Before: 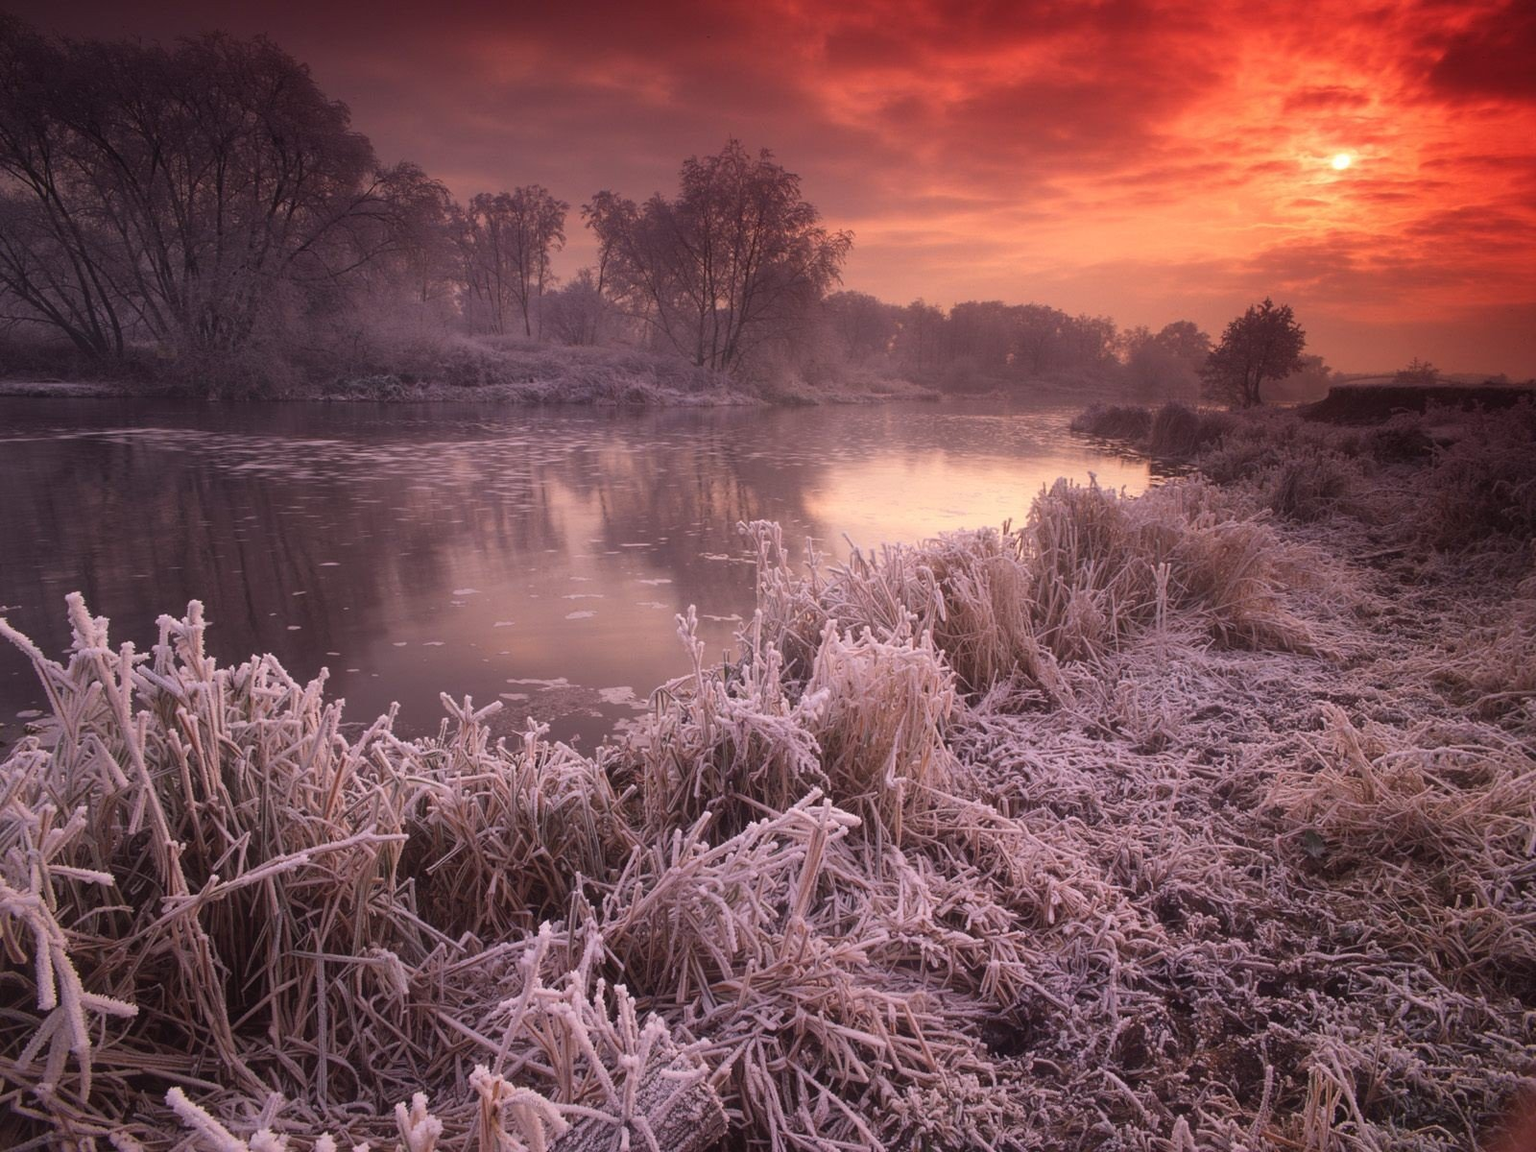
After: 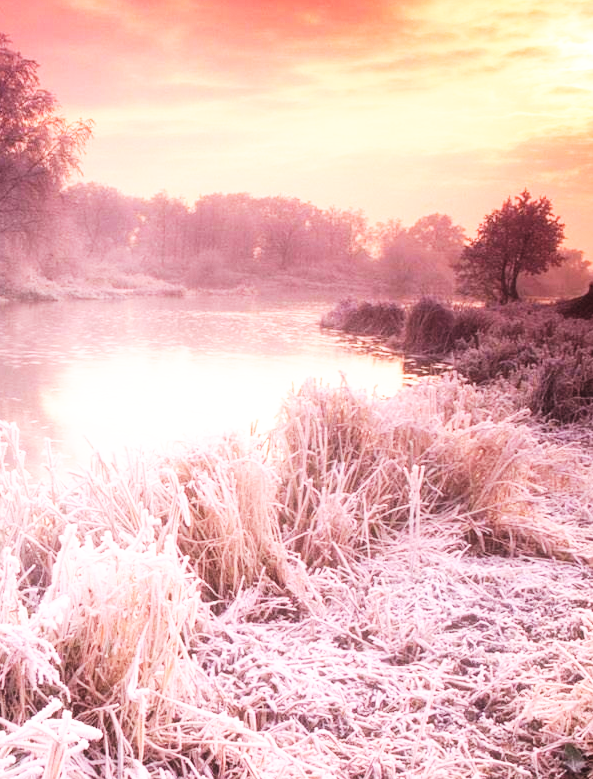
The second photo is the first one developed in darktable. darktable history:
tone equalizer: -8 EV -0.735 EV, -7 EV -0.679 EV, -6 EV -0.618 EV, -5 EV -0.365 EV, -3 EV 0.375 EV, -2 EV 0.6 EV, -1 EV 0.681 EV, +0 EV 0.772 EV, mask exposure compensation -0.512 EV
crop and rotate: left 49.731%, top 10.131%, right 13.147%, bottom 24.887%
base curve: curves: ch0 [(0, 0) (0.007, 0.004) (0.027, 0.03) (0.046, 0.07) (0.207, 0.54) (0.442, 0.872) (0.673, 0.972) (1, 1)], preserve colors none
contrast brightness saturation: contrast 0.049, brightness 0.06, saturation 0.013
haze removal: strength -0.053, compatibility mode true, adaptive false
